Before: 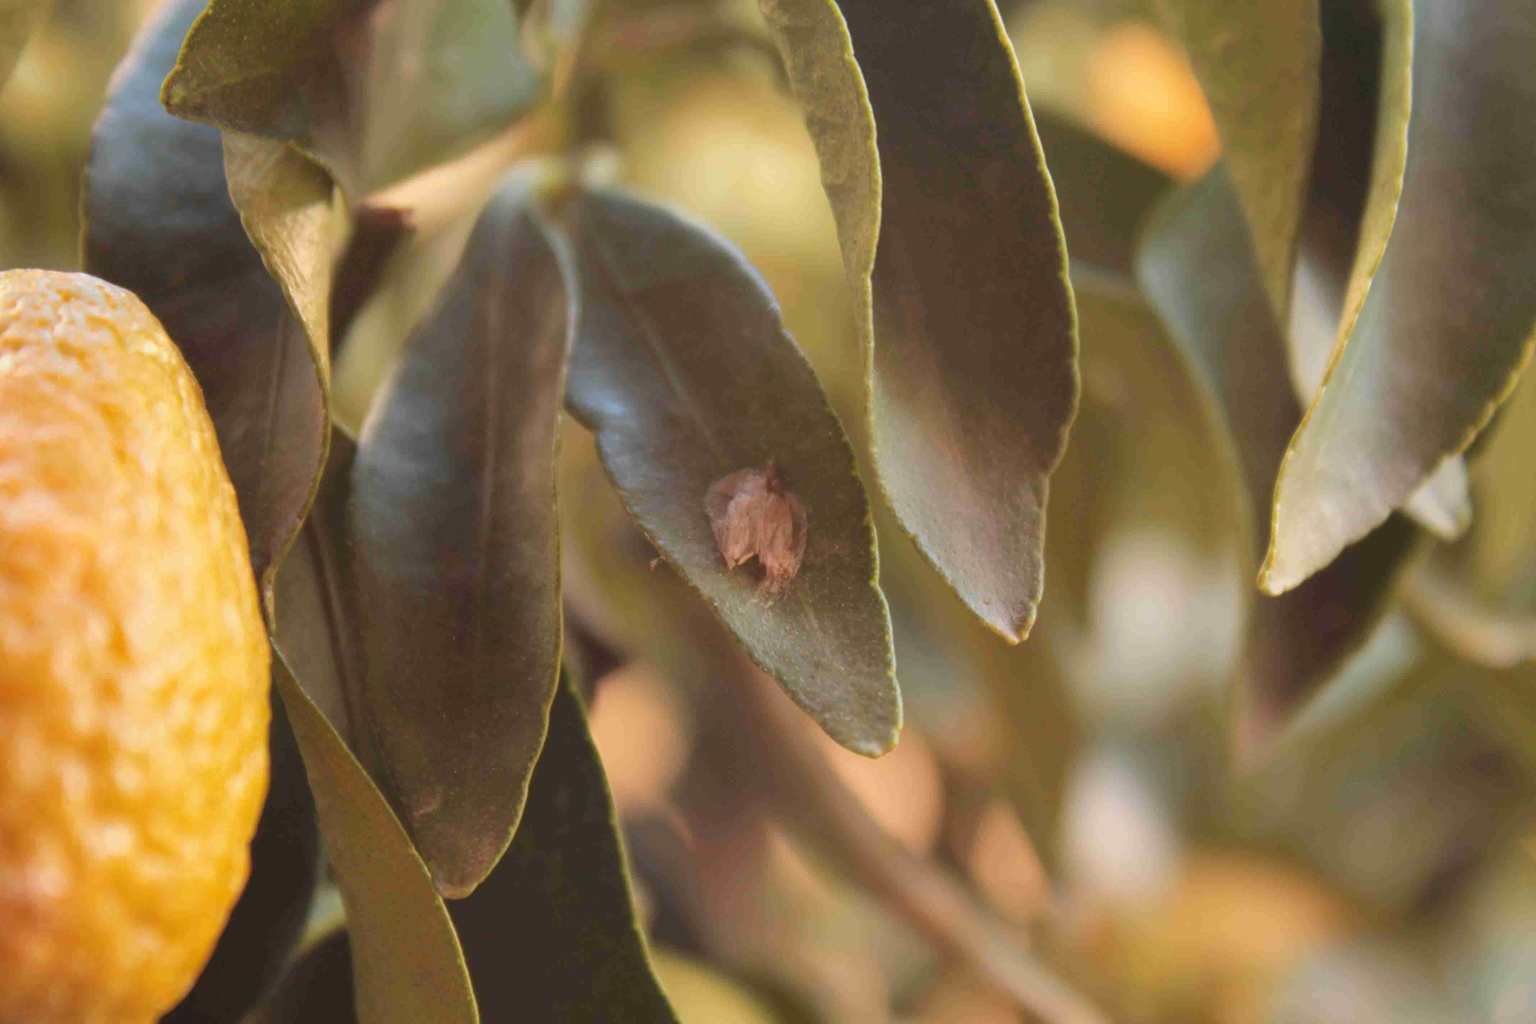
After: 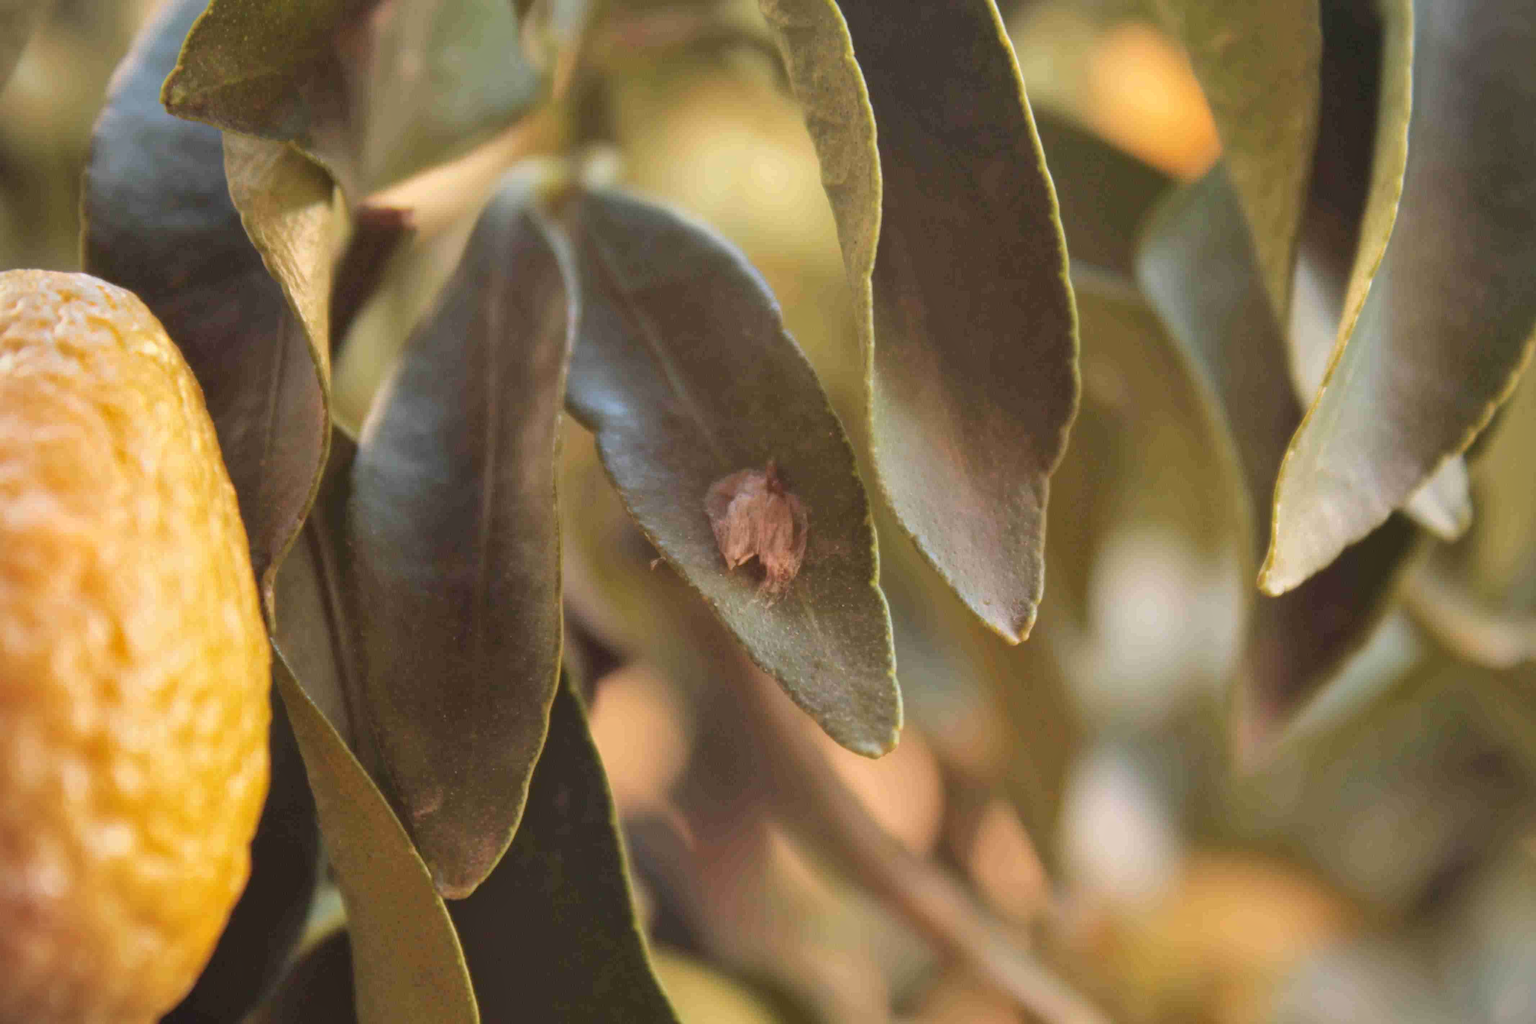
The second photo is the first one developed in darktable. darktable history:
vignetting: fall-off start 91.75%
local contrast: mode bilateral grid, contrast 20, coarseness 51, detail 119%, midtone range 0.2
